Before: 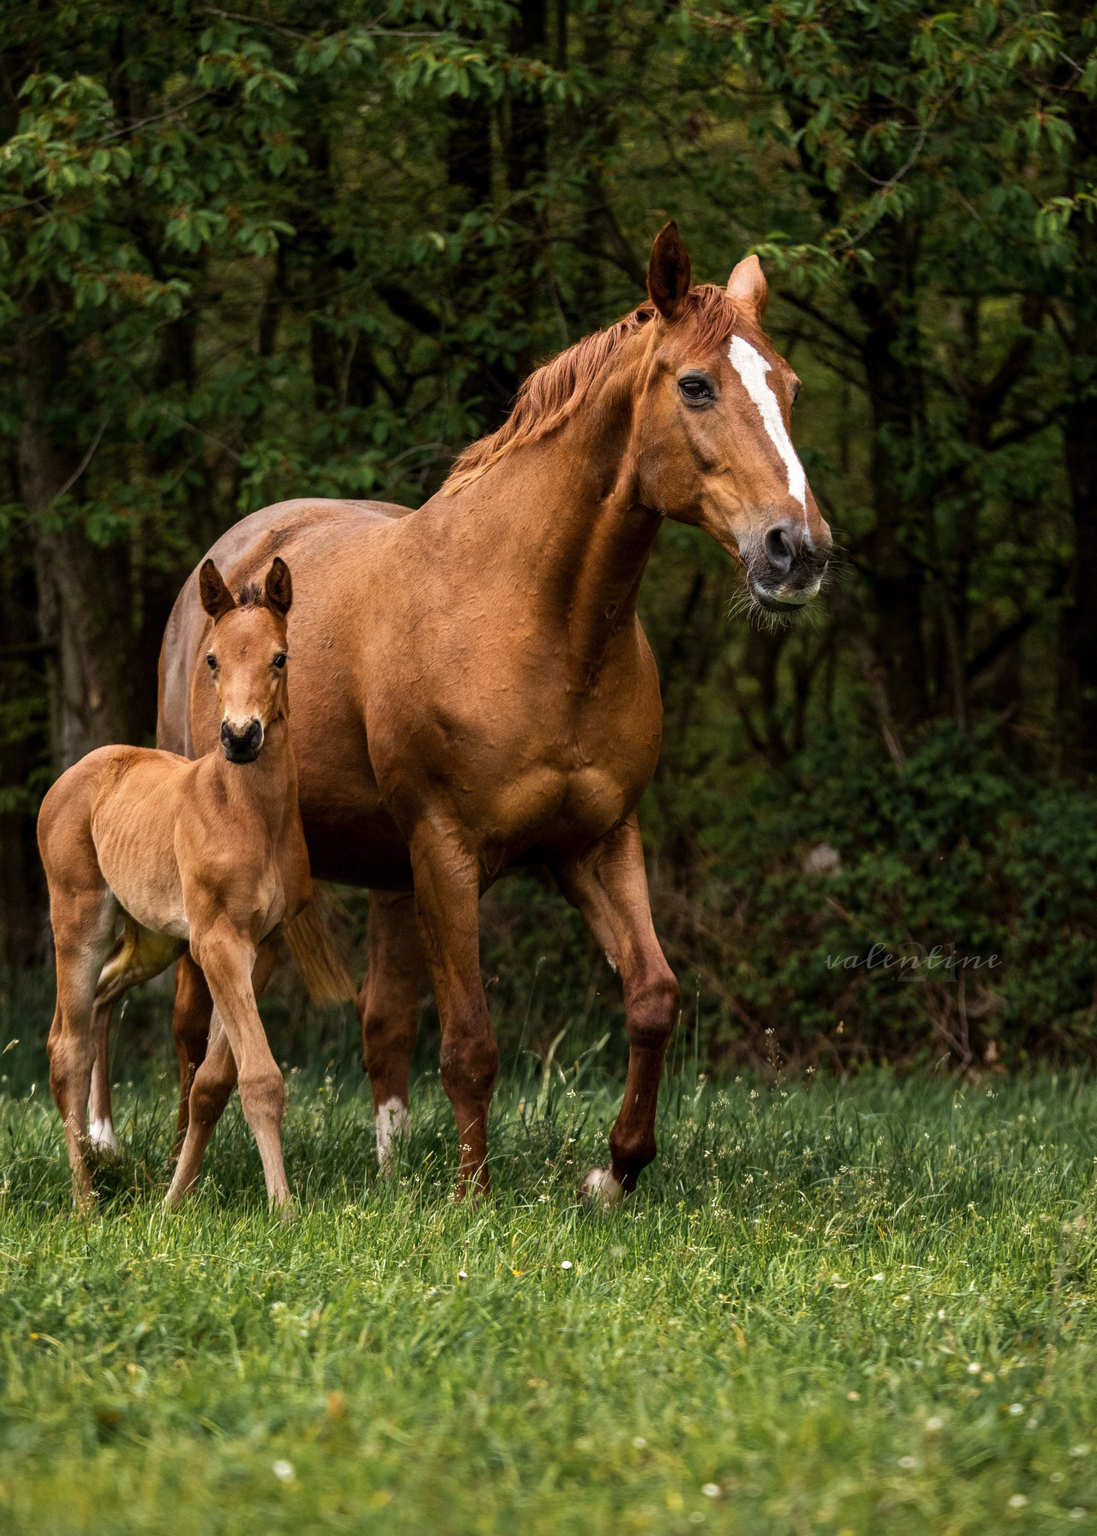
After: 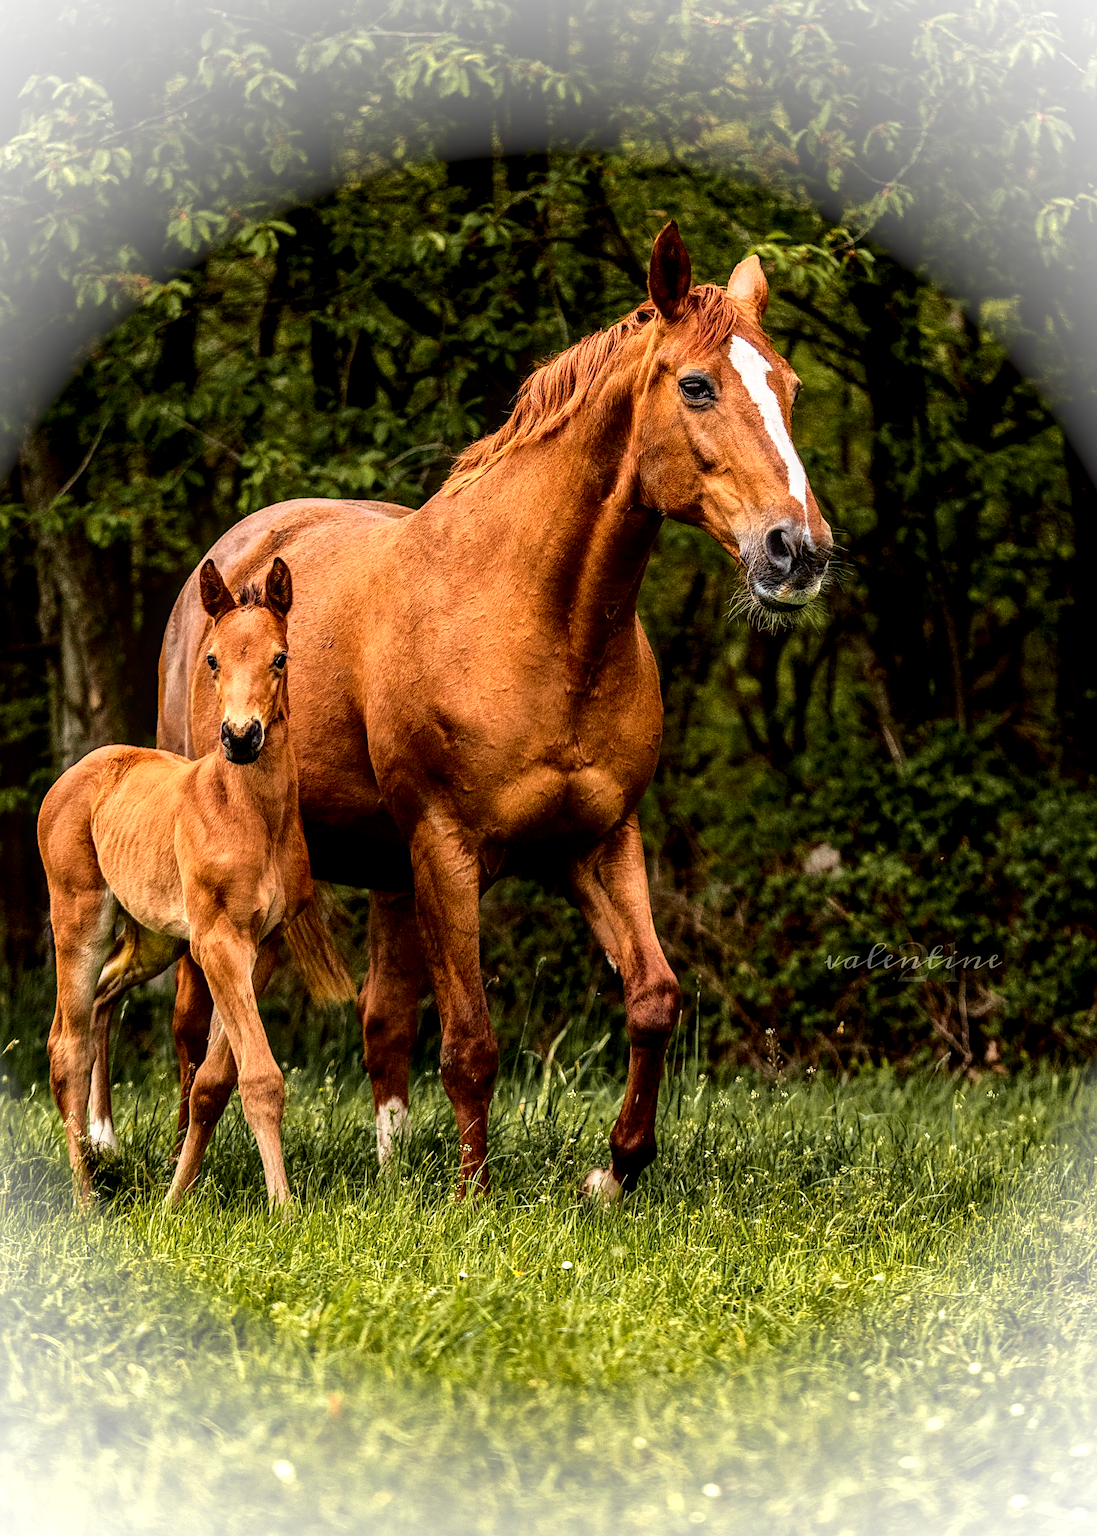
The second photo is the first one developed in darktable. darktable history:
local contrast: highlights 62%, detail 143%, midtone range 0.421
vignetting: fall-off start 79.68%, brightness 0.987, saturation -0.493
sharpen: on, module defaults
tone curve: curves: ch0 [(0, 0) (0.062, 0.023) (0.168, 0.142) (0.359, 0.44) (0.469, 0.544) (0.634, 0.722) (0.839, 0.909) (0.998, 0.978)]; ch1 [(0, 0) (0.437, 0.453) (0.472, 0.47) (0.502, 0.504) (0.527, 0.546) (0.568, 0.619) (0.608, 0.665) (0.669, 0.748) (0.859, 0.899) (1, 1)]; ch2 [(0, 0) (0.33, 0.301) (0.421, 0.443) (0.473, 0.501) (0.504, 0.504) (0.535, 0.564) (0.575, 0.625) (0.608, 0.676) (1, 1)], color space Lab, independent channels
